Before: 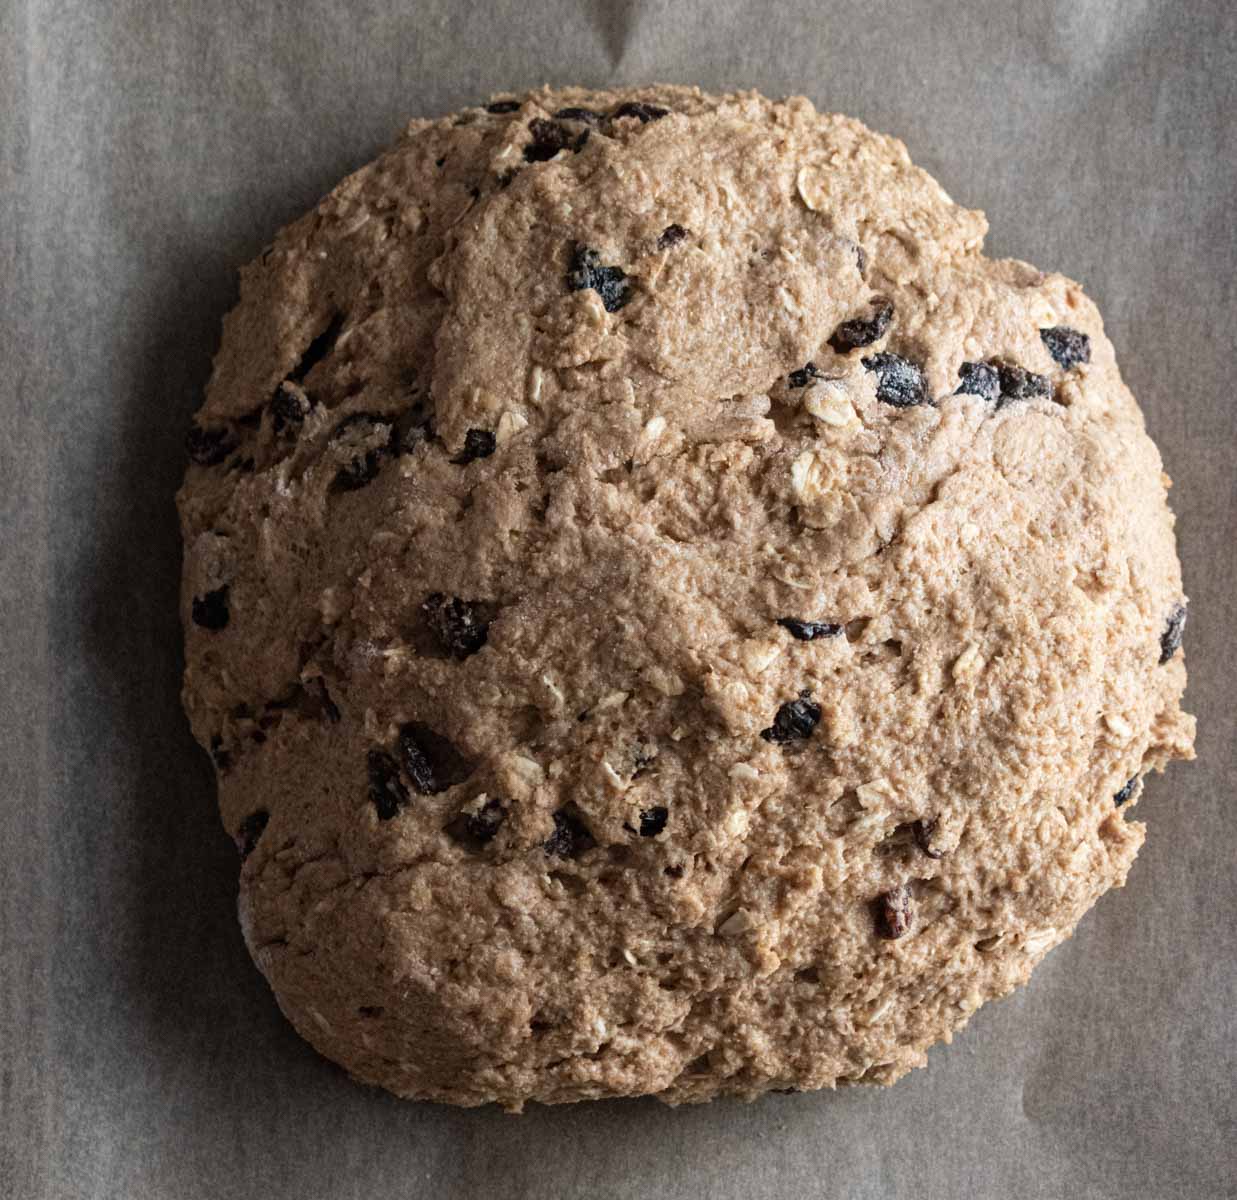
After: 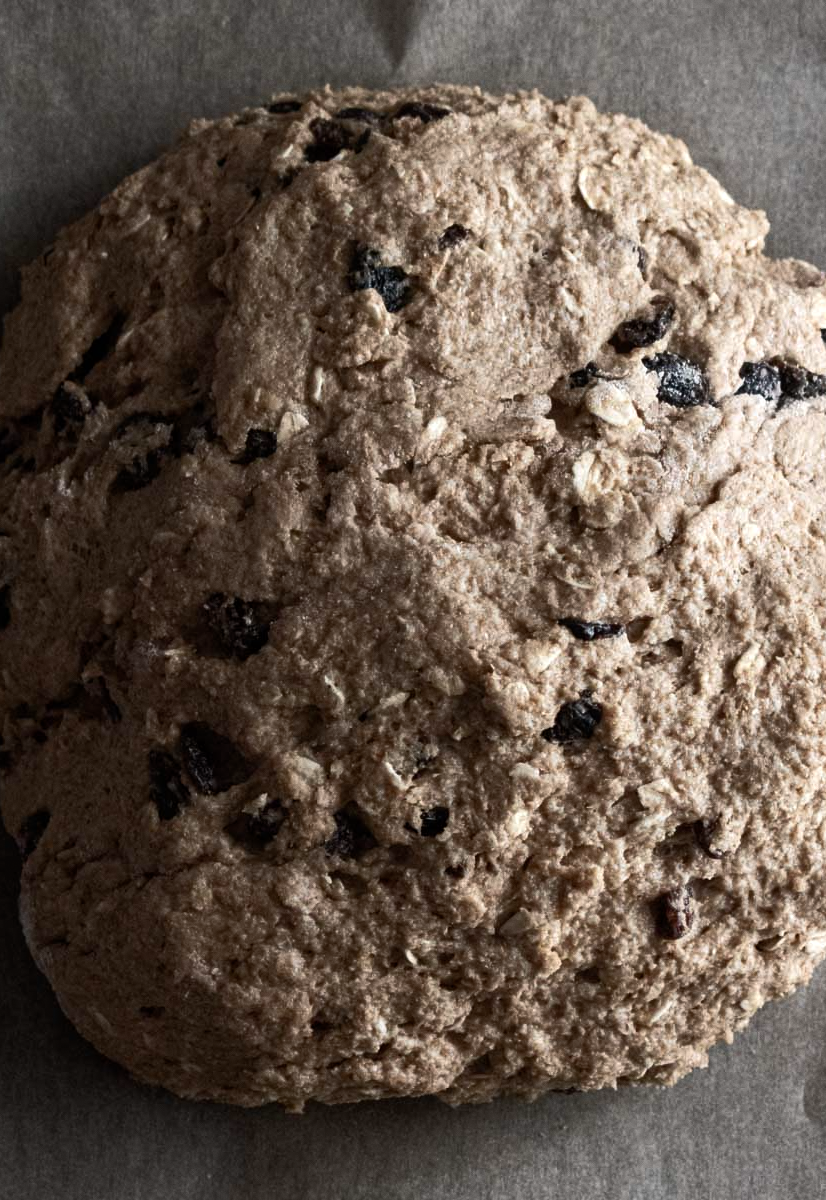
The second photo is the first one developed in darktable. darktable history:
crop and rotate: left 17.732%, right 15.423%
grain: coarseness 0.09 ISO, strength 10%
color balance rgb: perceptual saturation grading › highlights -31.88%, perceptual saturation grading › mid-tones 5.8%, perceptual saturation grading › shadows 18.12%, perceptual brilliance grading › highlights 3.62%, perceptual brilliance grading › mid-tones -18.12%, perceptual brilliance grading › shadows -41.3%
